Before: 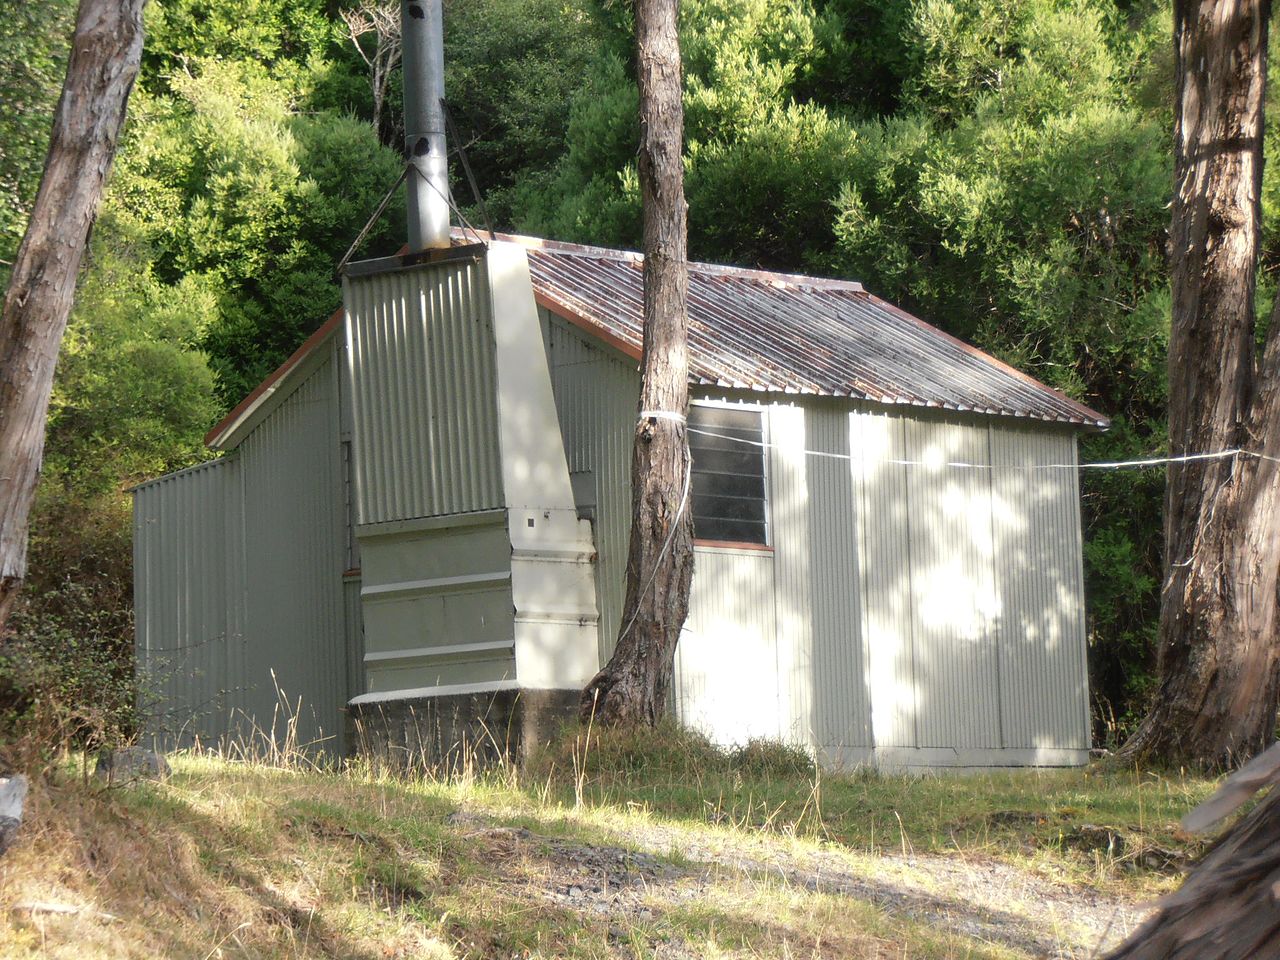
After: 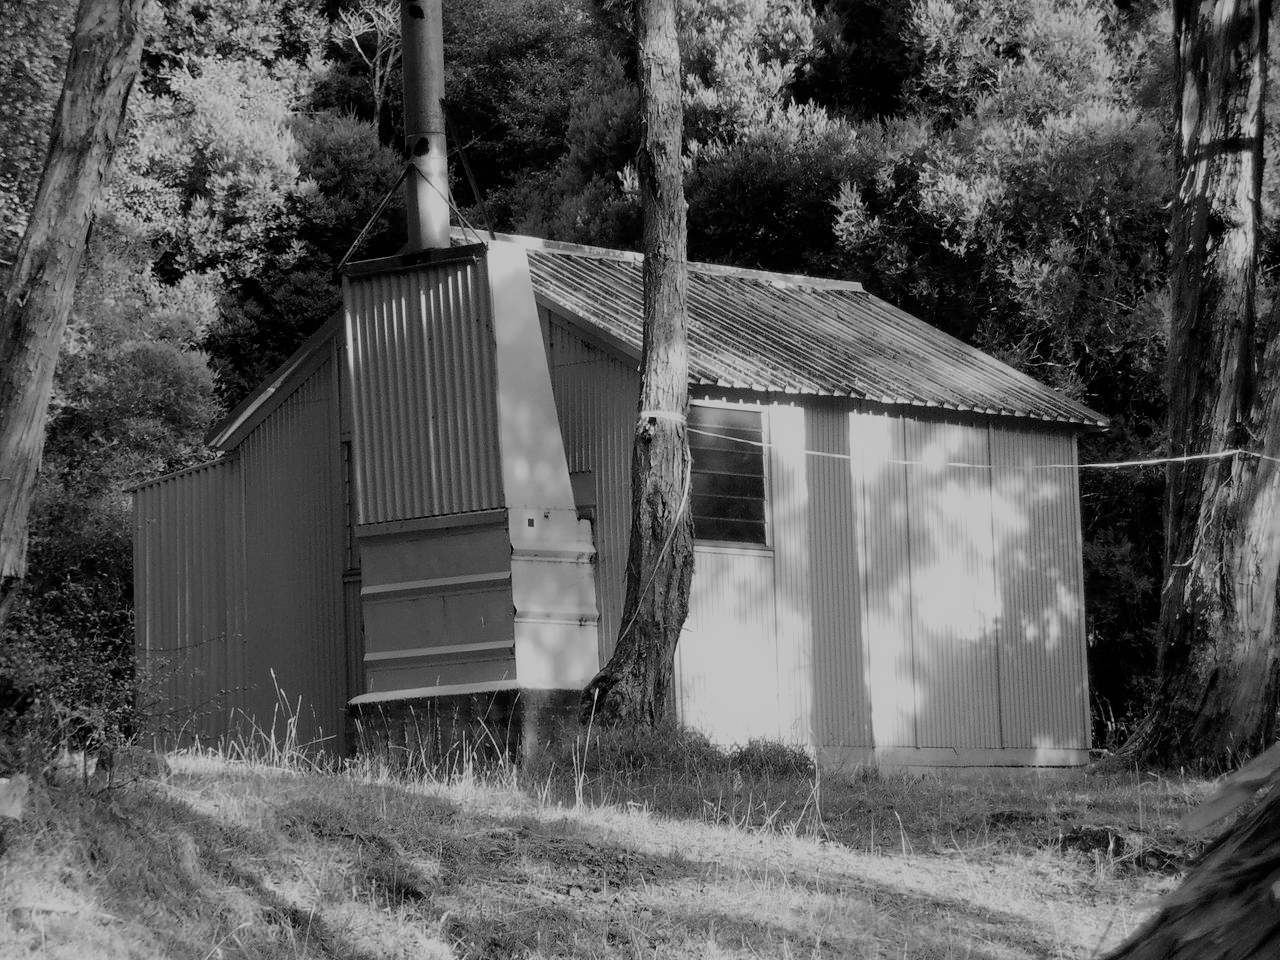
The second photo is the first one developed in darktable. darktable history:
filmic rgb: middle gray luminance 29%, black relative exposure -10.3 EV, white relative exposure 5.5 EV, threshold 6 EV, target black luminance 0%, hardness 3.95, latitude 2.04%, contrast 1.132, highlights saturation mix 5%, shadows ↔ highlights balance 15.11%, preserve chrominance no, color science v3 (2019), use custom middle-gray values true, iterations of high-quality reconstruction 0, enable highlight reconstruction true
monochrome: a -3.63, b -0.465
exposure: exposure -0.021 EV, compensate highlight preservation false
